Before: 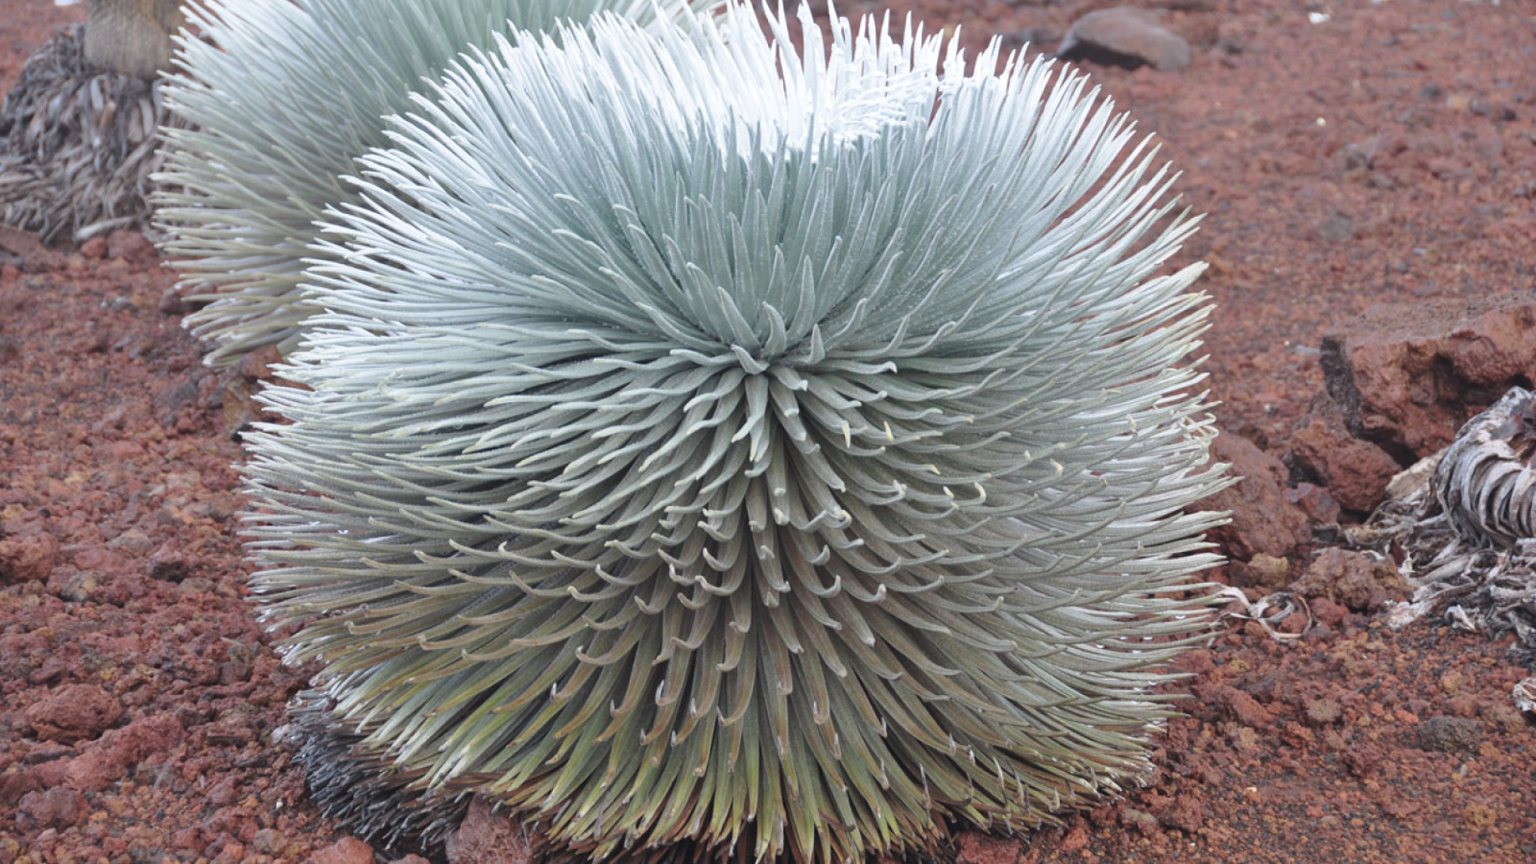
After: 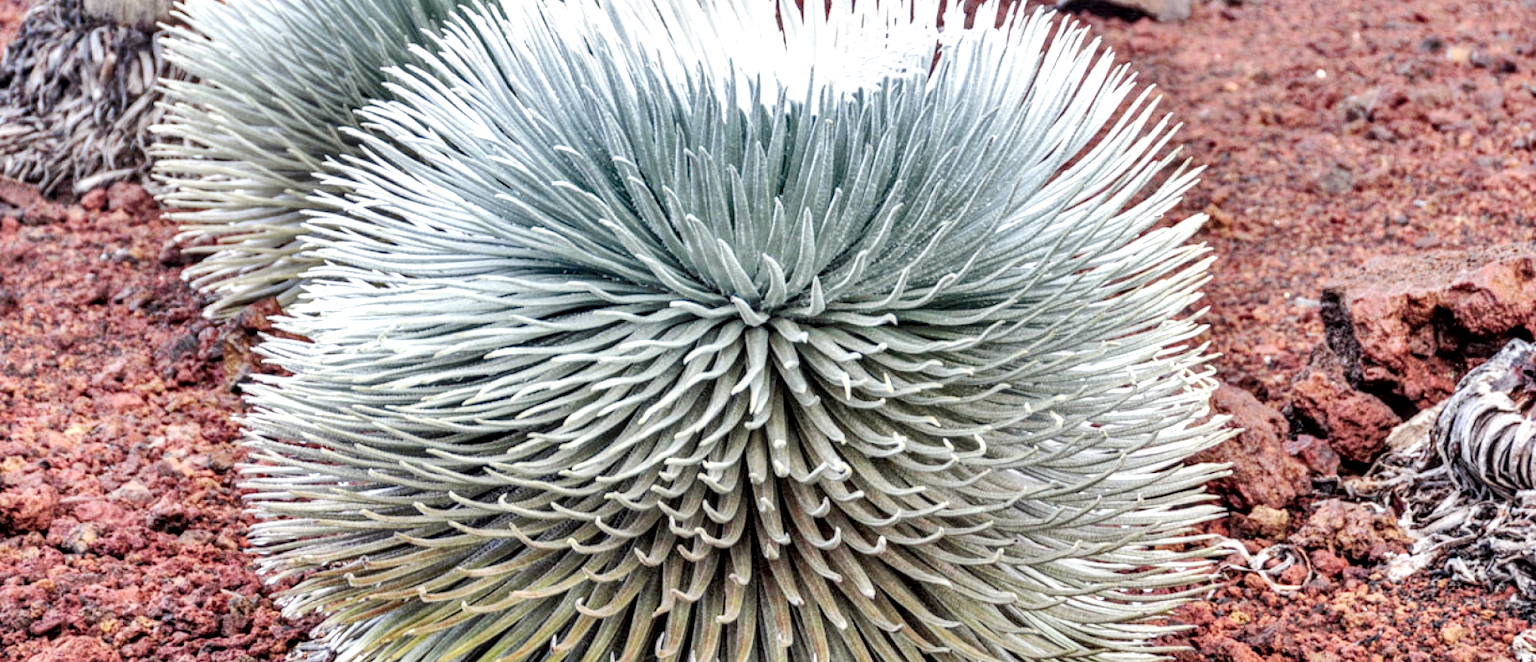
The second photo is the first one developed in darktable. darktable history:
crop: top 5.667%, bottom 17.637%
local contrast: highlights 0%, shadows 0%, detail 182%
base curve: curves: ch0 [(0, 0) (0.032, 0.025) (0.121, 0.166) (0.206, 0.329) (0.605, 0.79) (1, 1)], preserve colors none
shadows and highlights: shadows 30.63, highlights -63.22, shadows color adjustment 98%, highlights color adjustment 58.61%, soften with gaussian
tone curve: curves: ch0 [(0, 0.01) (0.058, 0.039) (0.159, 0.117) (0.282, 0.327) (0.45, 0.534) (0.676, 0.751) (0.89, 0.919) (1, 1)]; ch1 [(0, 0) (0.094, 0.081) (0.285, 0.299) (0.385, 0.403) (0.447, 0.455) (0.495, 0.496) (0.544, 0.552) (0.589, 0.612) (0.722, 0.728) (1, 1)]; ch2 [(0, 0) (0.257, 0.217) (0.43, 0.421) (0.498, 0.507) (0.531, 0.544) (0.56, 0.579) (0.625, 0.642) (1, 1)], color space Lab, independent channels, preserve colors none
